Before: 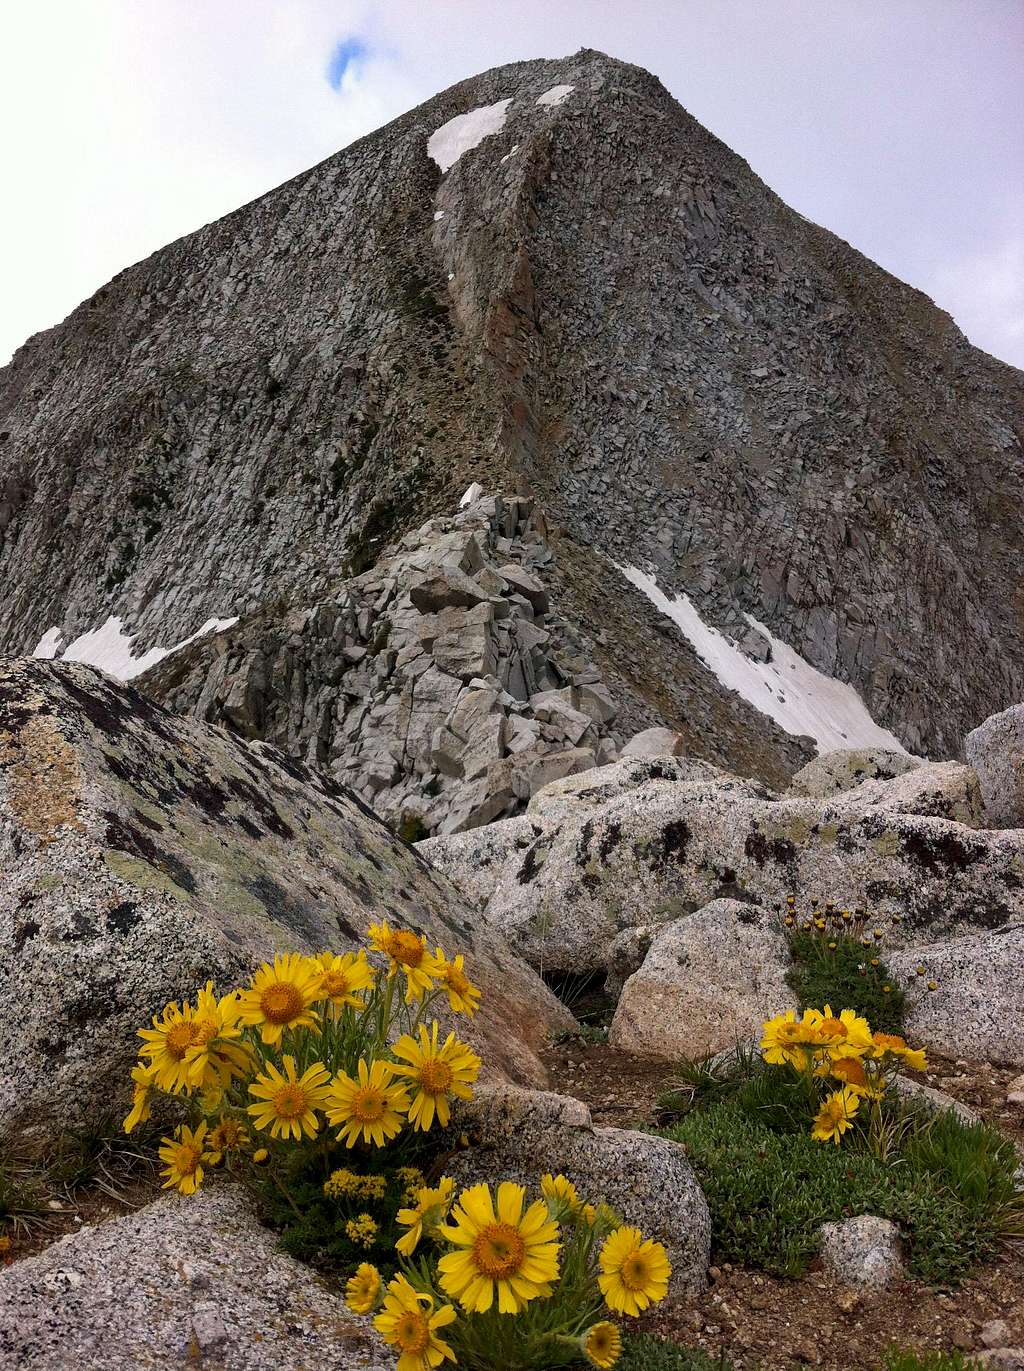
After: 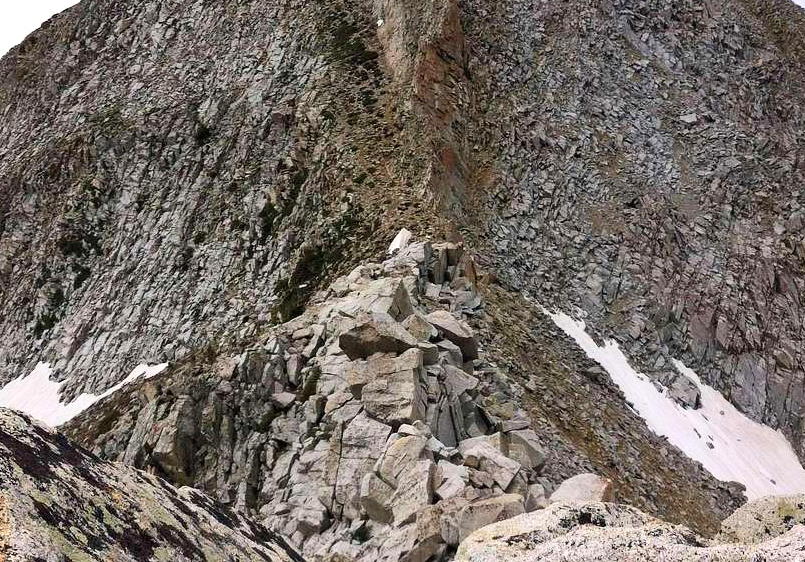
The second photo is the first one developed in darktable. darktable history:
exposure: black level correction 0, exposure 0.199 EV, compensate exposure bias true, compensate highlight preservation false
contrast brightness saturation: contrast 0.204, brightness 0.166, saturation 0.224
crop: left 6.965%, top 18.527%, right 14.411%, bottom 40.445%
